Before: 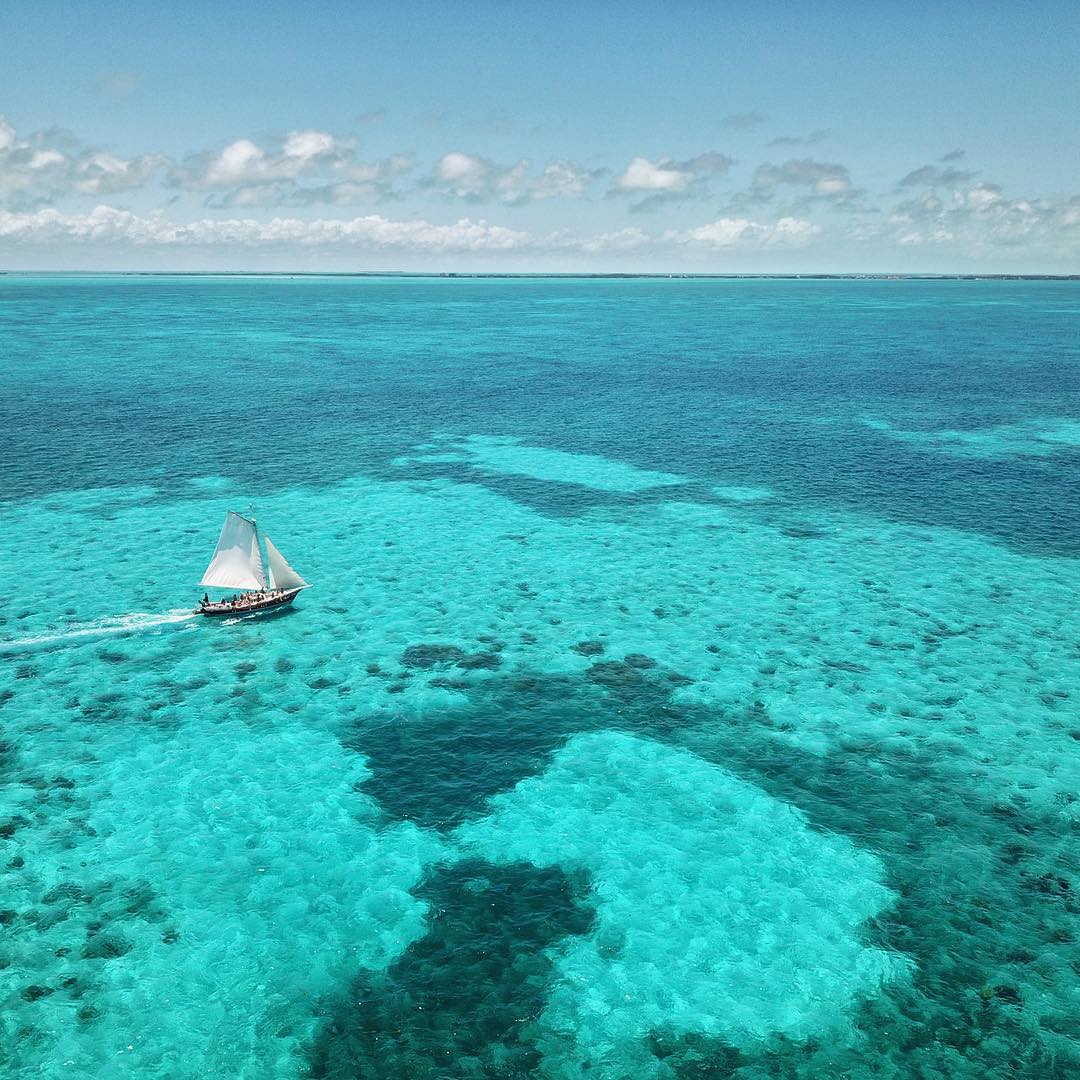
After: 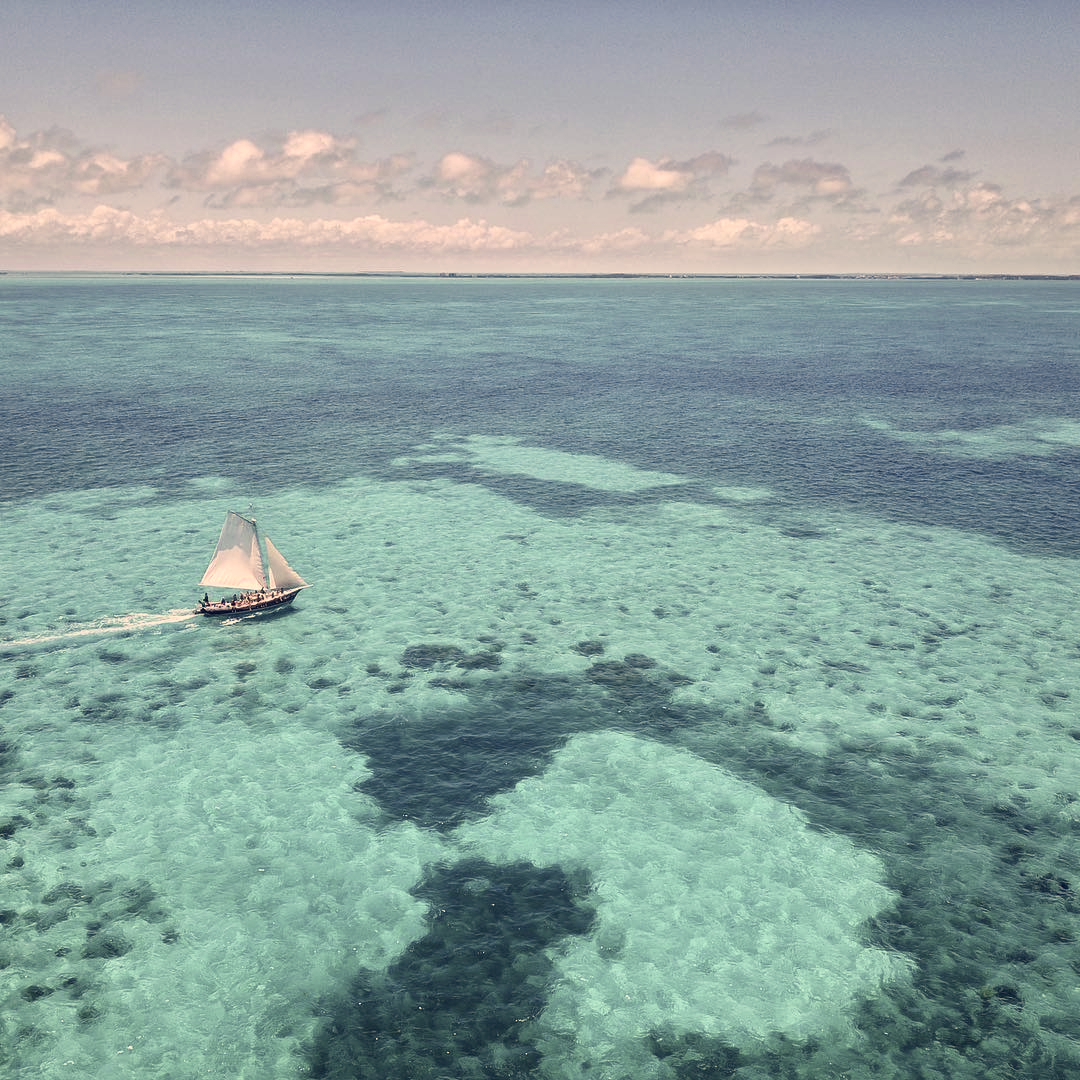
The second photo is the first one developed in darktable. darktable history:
color correction: highlights a* 19.76, highlights b* 28.16, shadows a* 3.5, shadows b* -17.12, saturation 0.731
